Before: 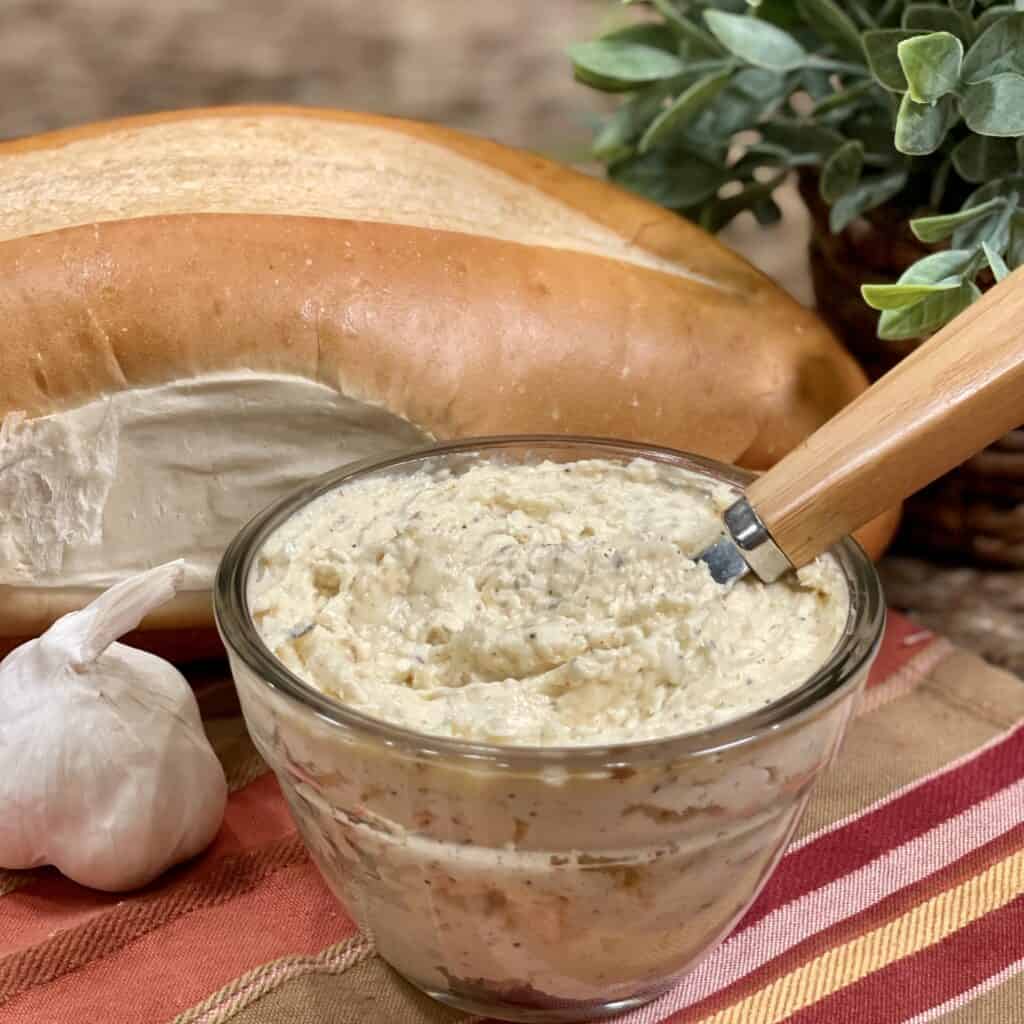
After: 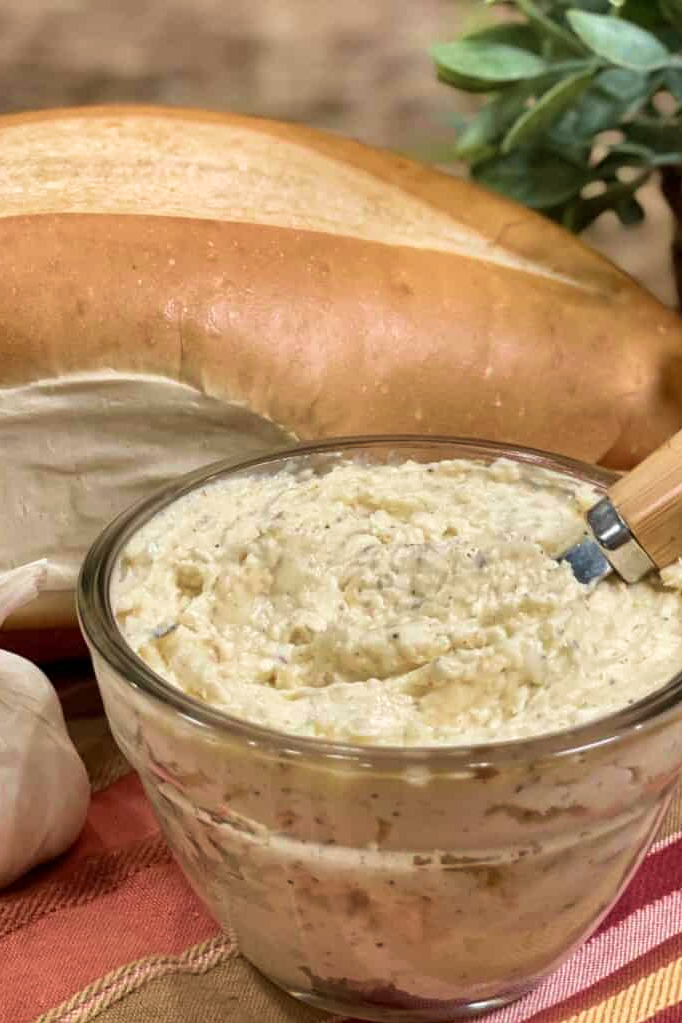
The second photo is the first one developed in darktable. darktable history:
velvia: strength 36.57%
crop and rotate: left 13.409%, right 19.924%
